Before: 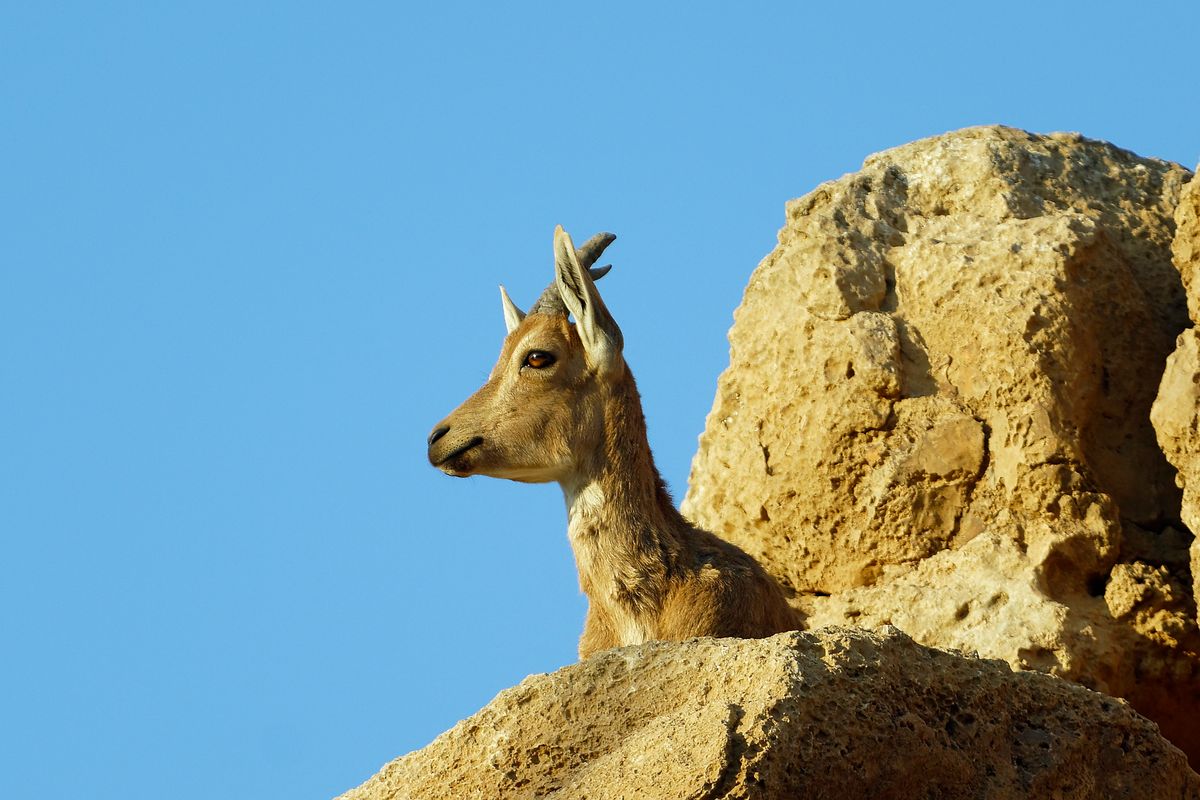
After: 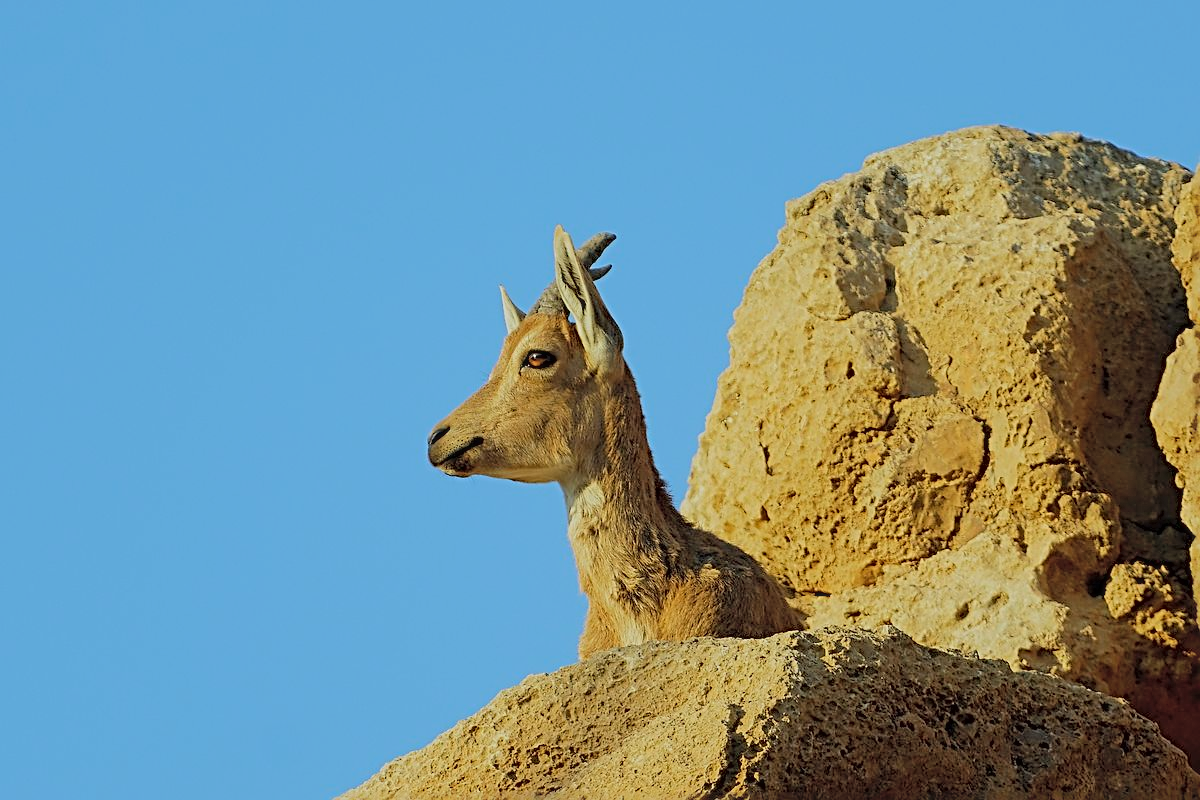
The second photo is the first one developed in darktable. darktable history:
sharpen: radius 3.025, amount 0.757
global tonemap: drago (0.7, 100)
